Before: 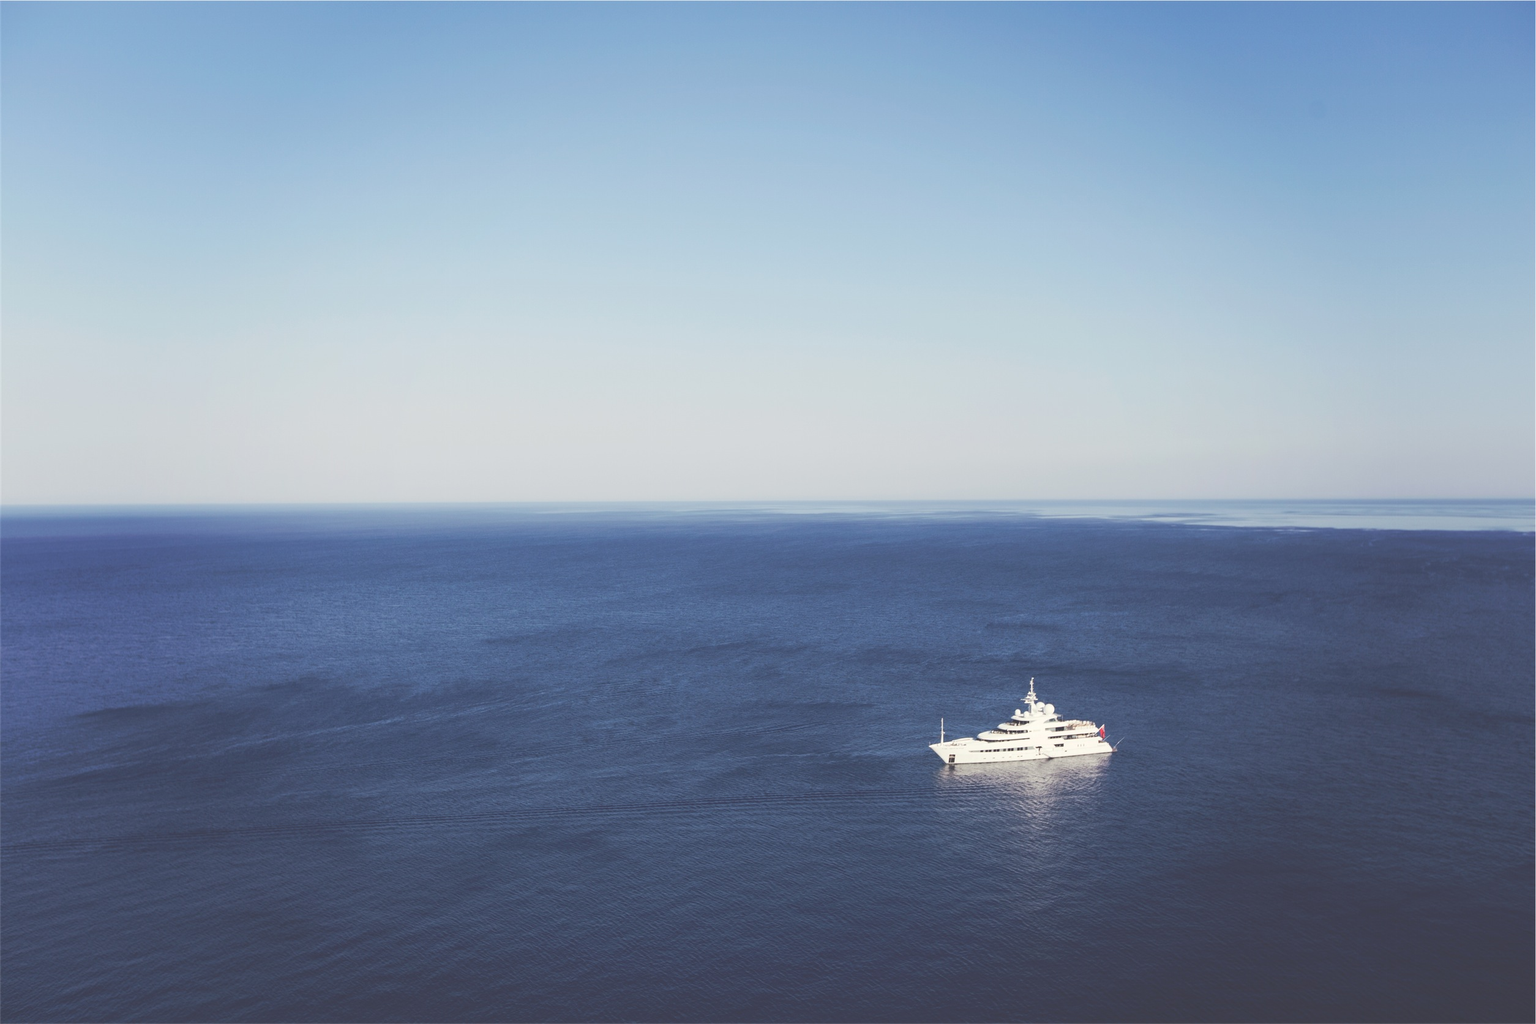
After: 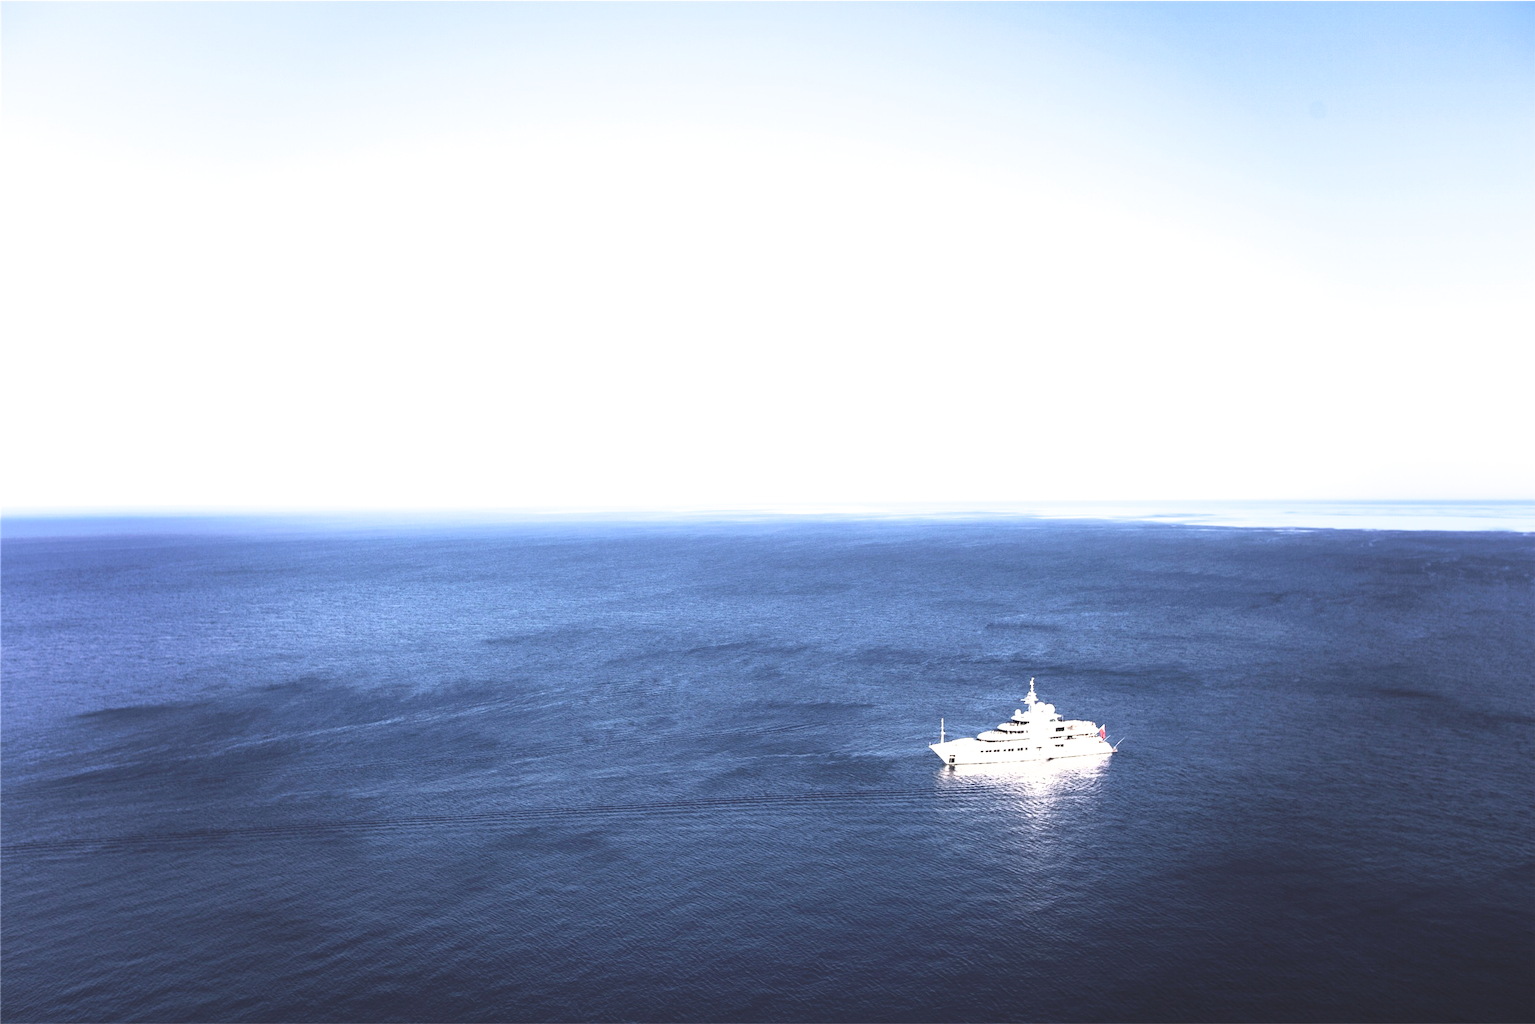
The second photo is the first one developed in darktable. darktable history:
filmic rgb: black relative exposure -8.22 EV, white relative exposure 2.21 EV, threshold 5.95 EV, hardness 7.12, latitude 85.96%, contrast 1.693, highlights saturation mix -3.72%, shadows ↔ highlights balance -1.85%, enable highlight reconstruction true
tone equalizer: -8 EV -0.732 EV, -7 EV -0.68 EV, -6 EV -0.609 EV, -5 EV -0.409 EV, -3 EV 0.38 EV, -2 EV 0.6 EV, -1 EV 0.676 EV, +0 EV 0.774 EV
contrast brightness saturation: contrast 0.079, saturation 0.2
